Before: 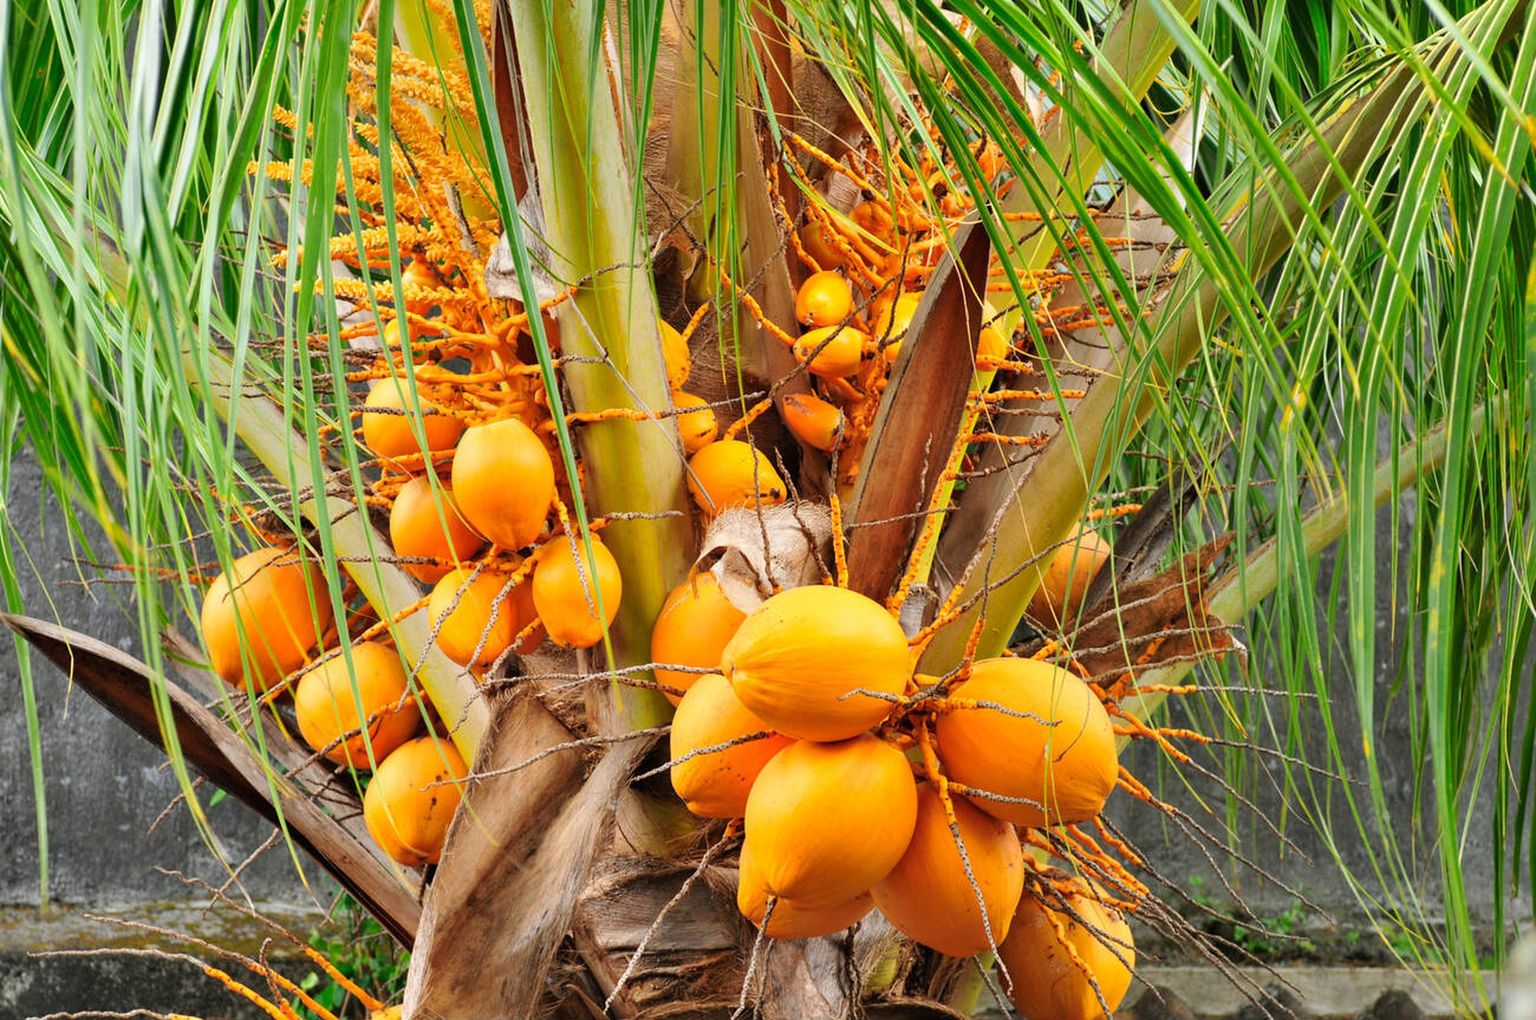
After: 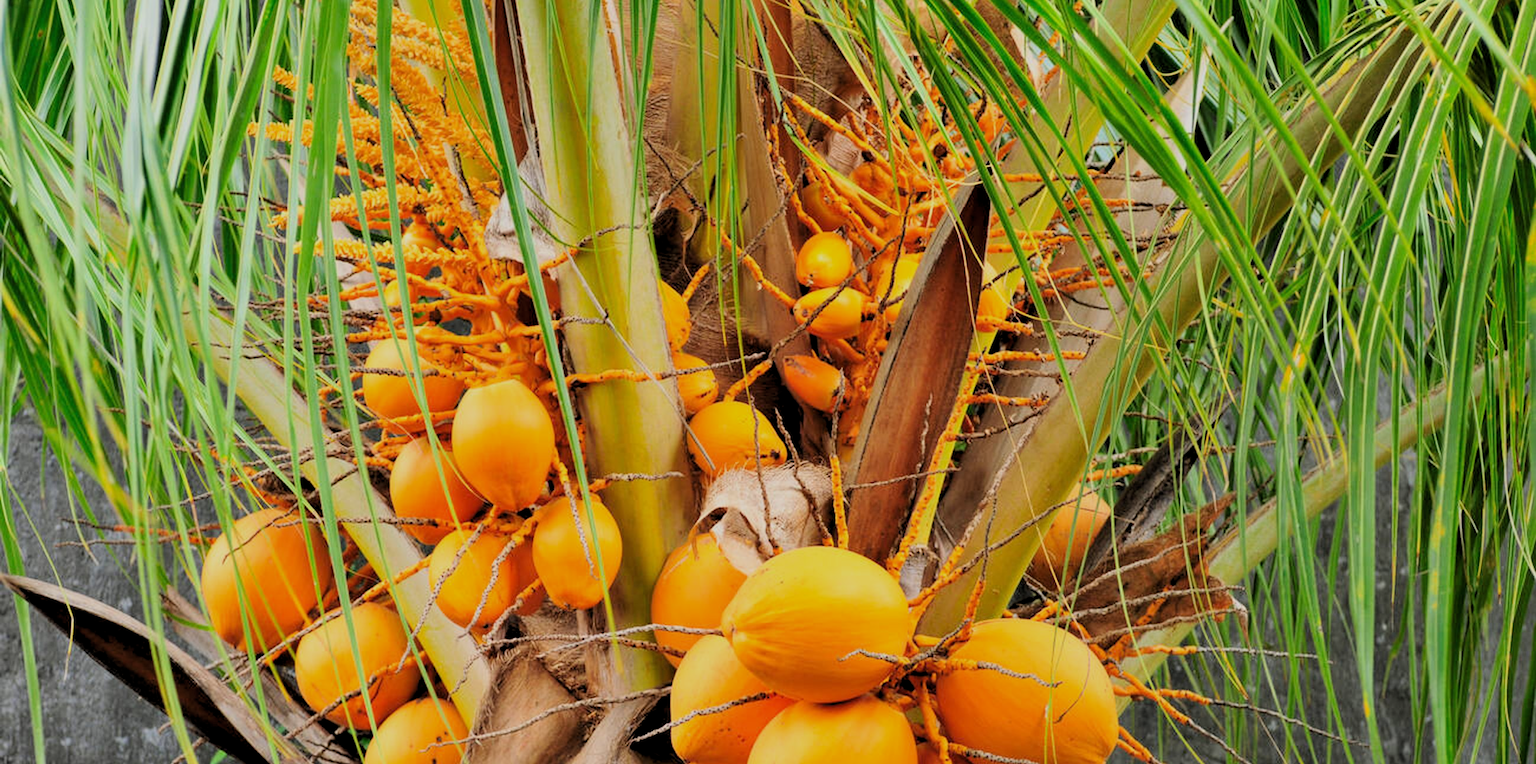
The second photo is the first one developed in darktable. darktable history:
crop: top 3.843%, bottom 21.139%
levels: white 99.93%, levels [0.031, 0.5, 0.969]
filmic rgb: black relative exposure -7.37 EV, white relative exposure 5.06 EV, hardness 3.19, color science v6 (2022)
